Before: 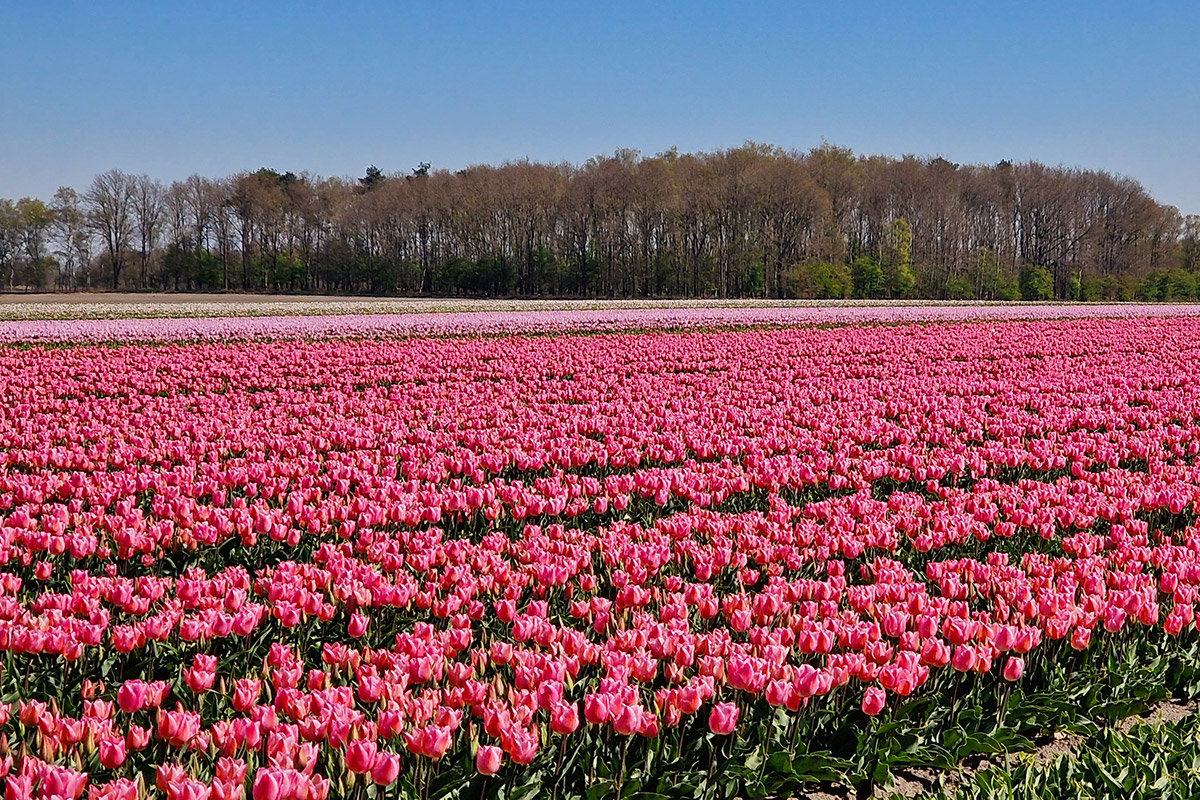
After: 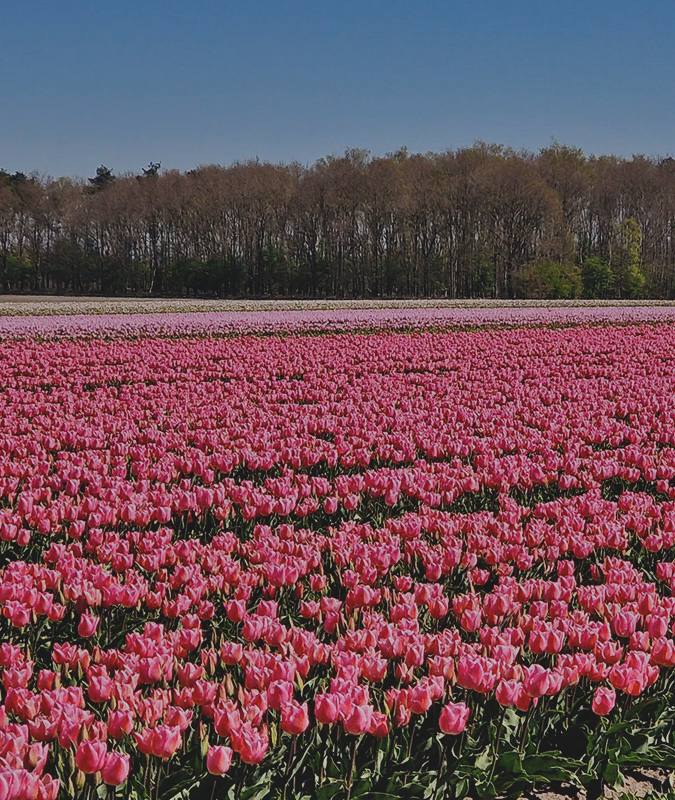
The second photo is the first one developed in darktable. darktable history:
tone equalizer: on, module defaults
shadows and highlights: soften with gaussian
crop and rotate: left 22.516%, right 21.234%
exposure: black level correction -0.016, exposure -1.018 EV, compensate highlight preservation false
